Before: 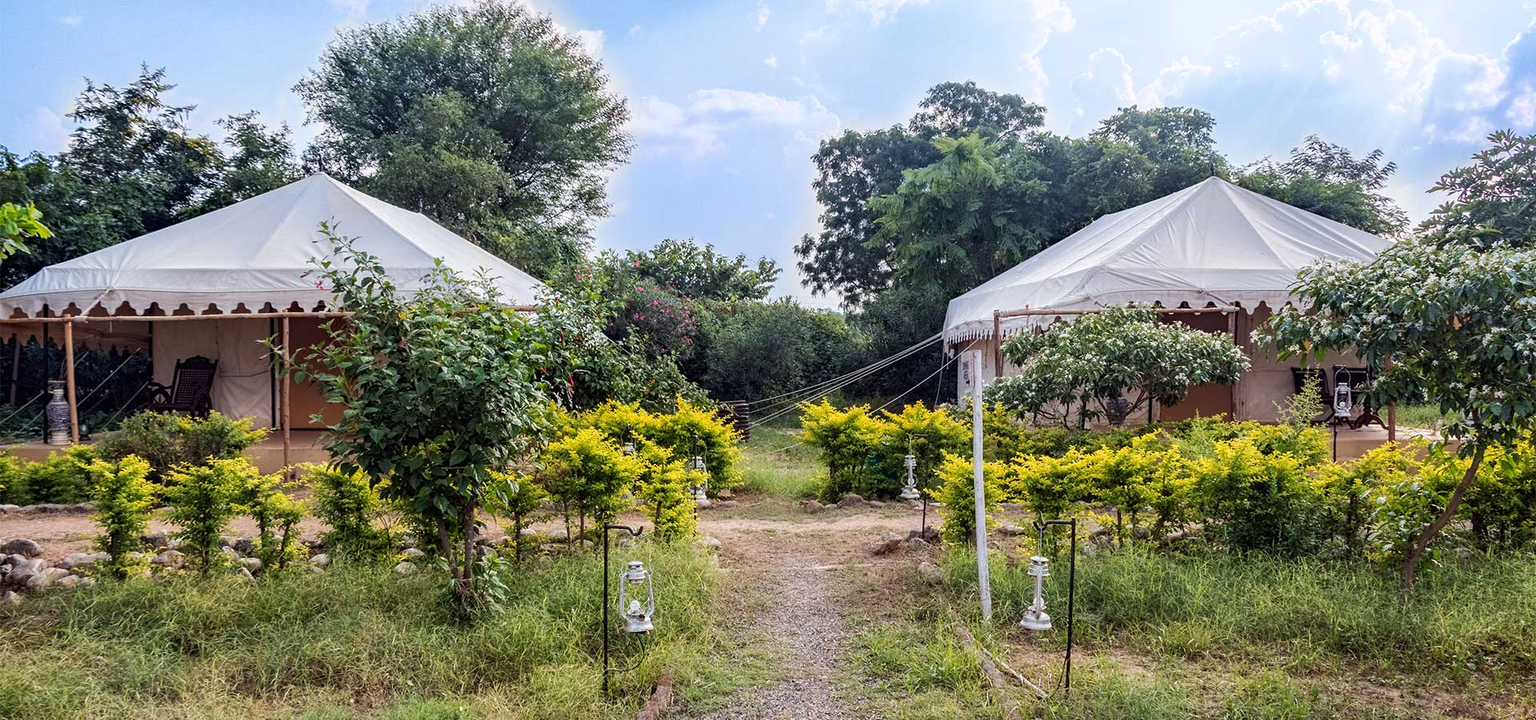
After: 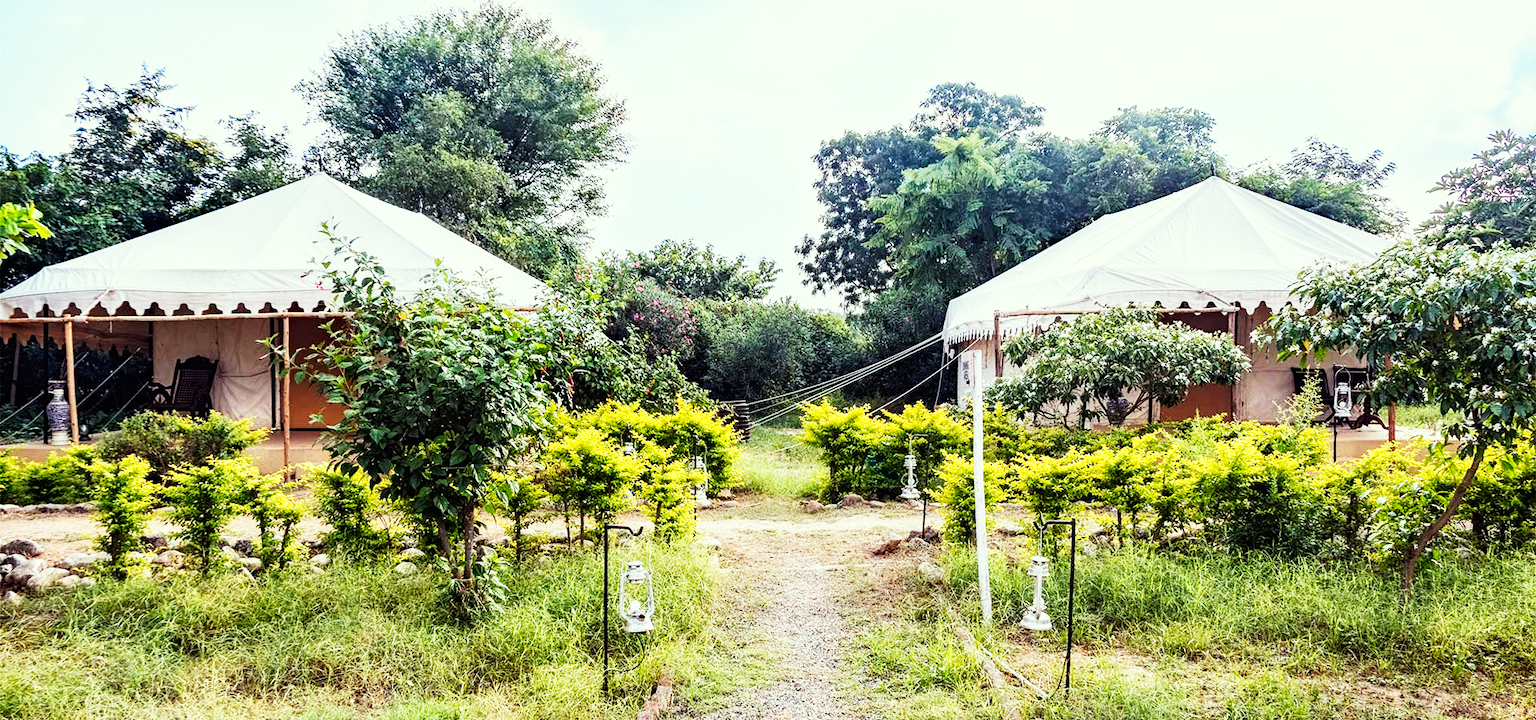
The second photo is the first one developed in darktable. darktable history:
base curve: curves: ch0 [(0, 0) (0.007, 0.004) (0.027, 0.03) (0.046, 0.07) (0.207, 0.54) (0.442, 0.872) (0.673, 0.972) (1, 1)], preserve colors none
color correction: highlights a* -4.73, highlights b* 5.06, saturation 0.97
